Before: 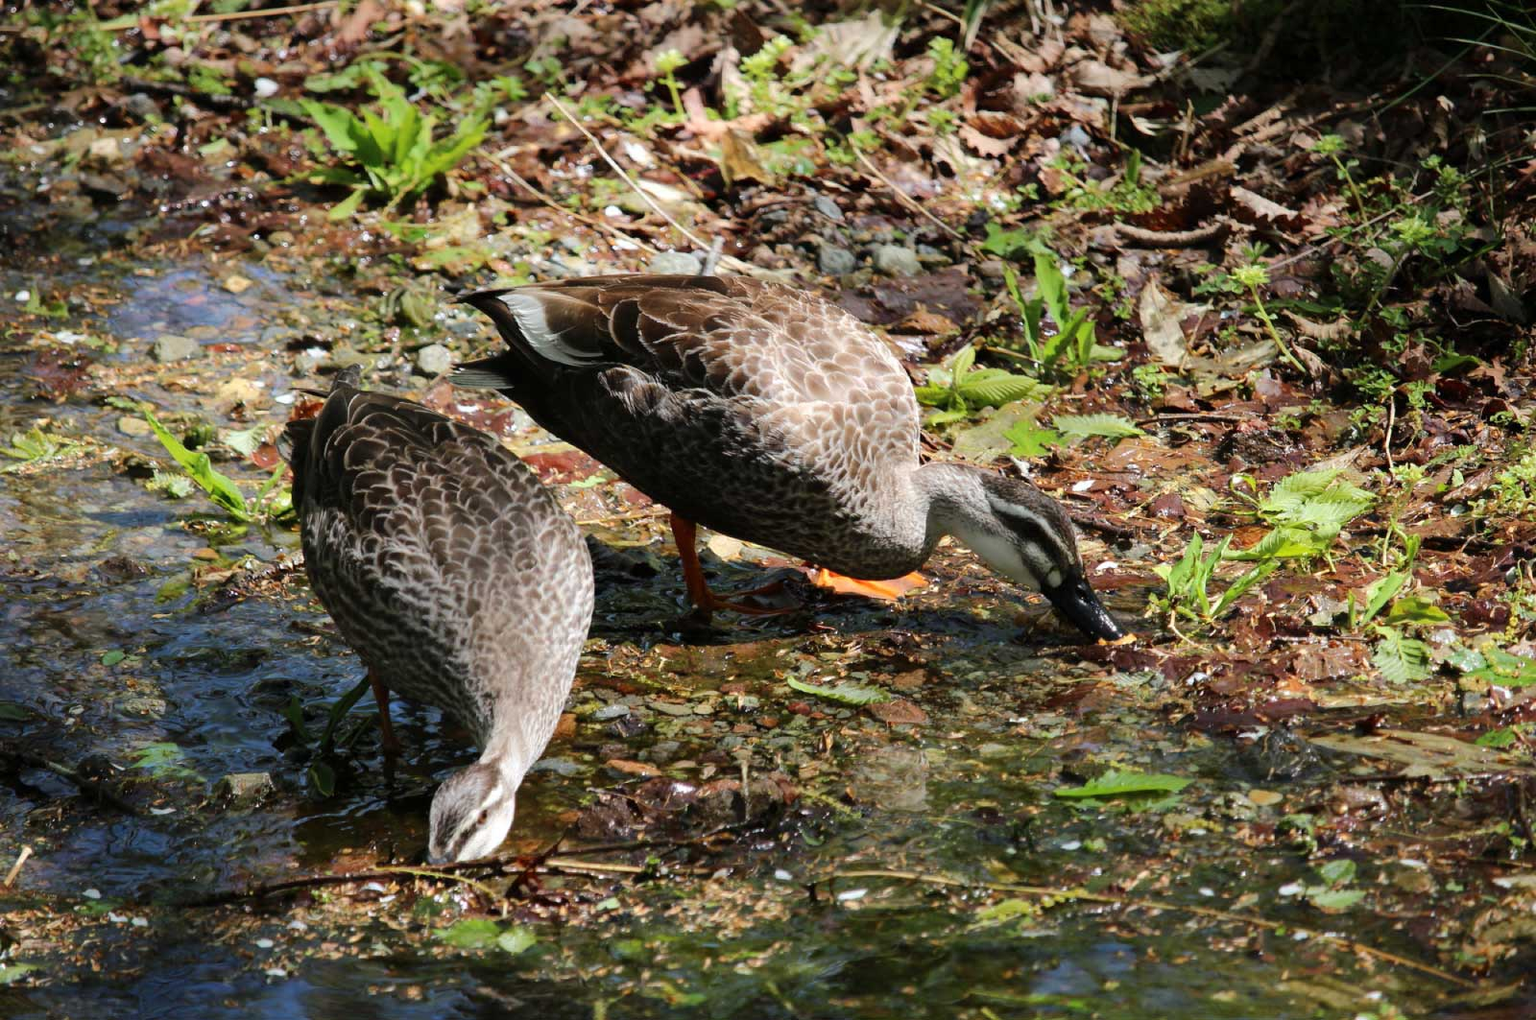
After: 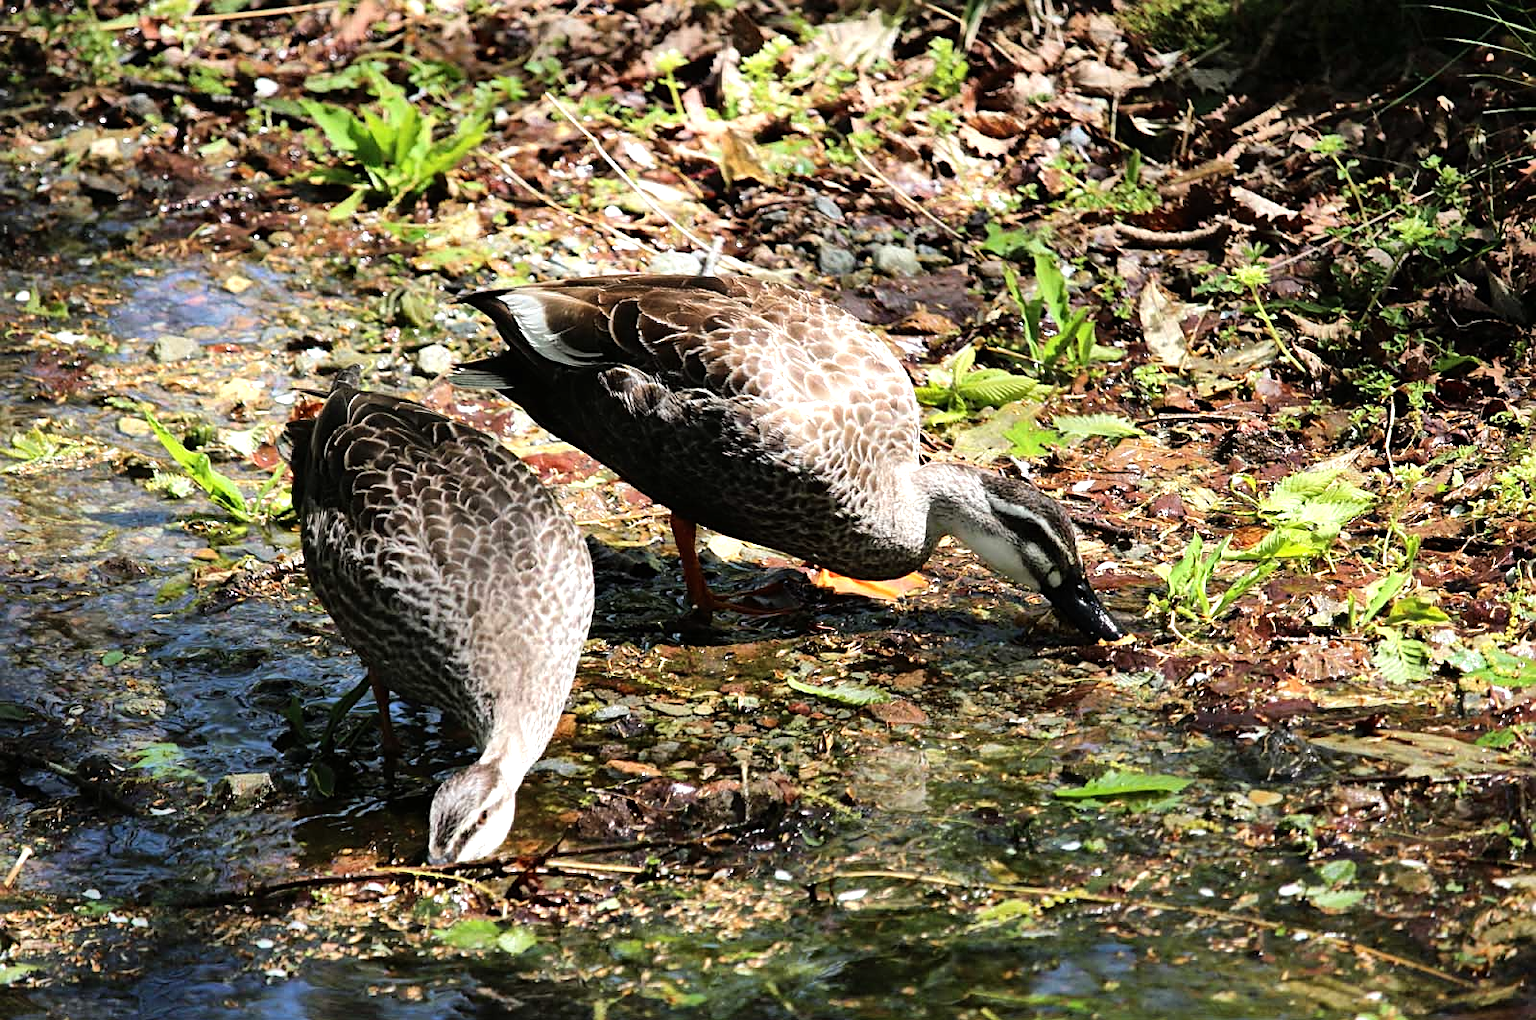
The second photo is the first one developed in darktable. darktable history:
tone equalizer: -8 EV -0.713 EV, -7 EV -0.676 EV, -6 EV -0.624 EV, -5 EV -0.405 EV, -3 EV 0.392 EV, -2 EV 0.6 EV, -1 EV 0.696 EV, +0 EV 0.759 EV, mask exposure compensation -0.495 EV
shadows and highlights: soften with gaussian
sharpen: on, module defaults
